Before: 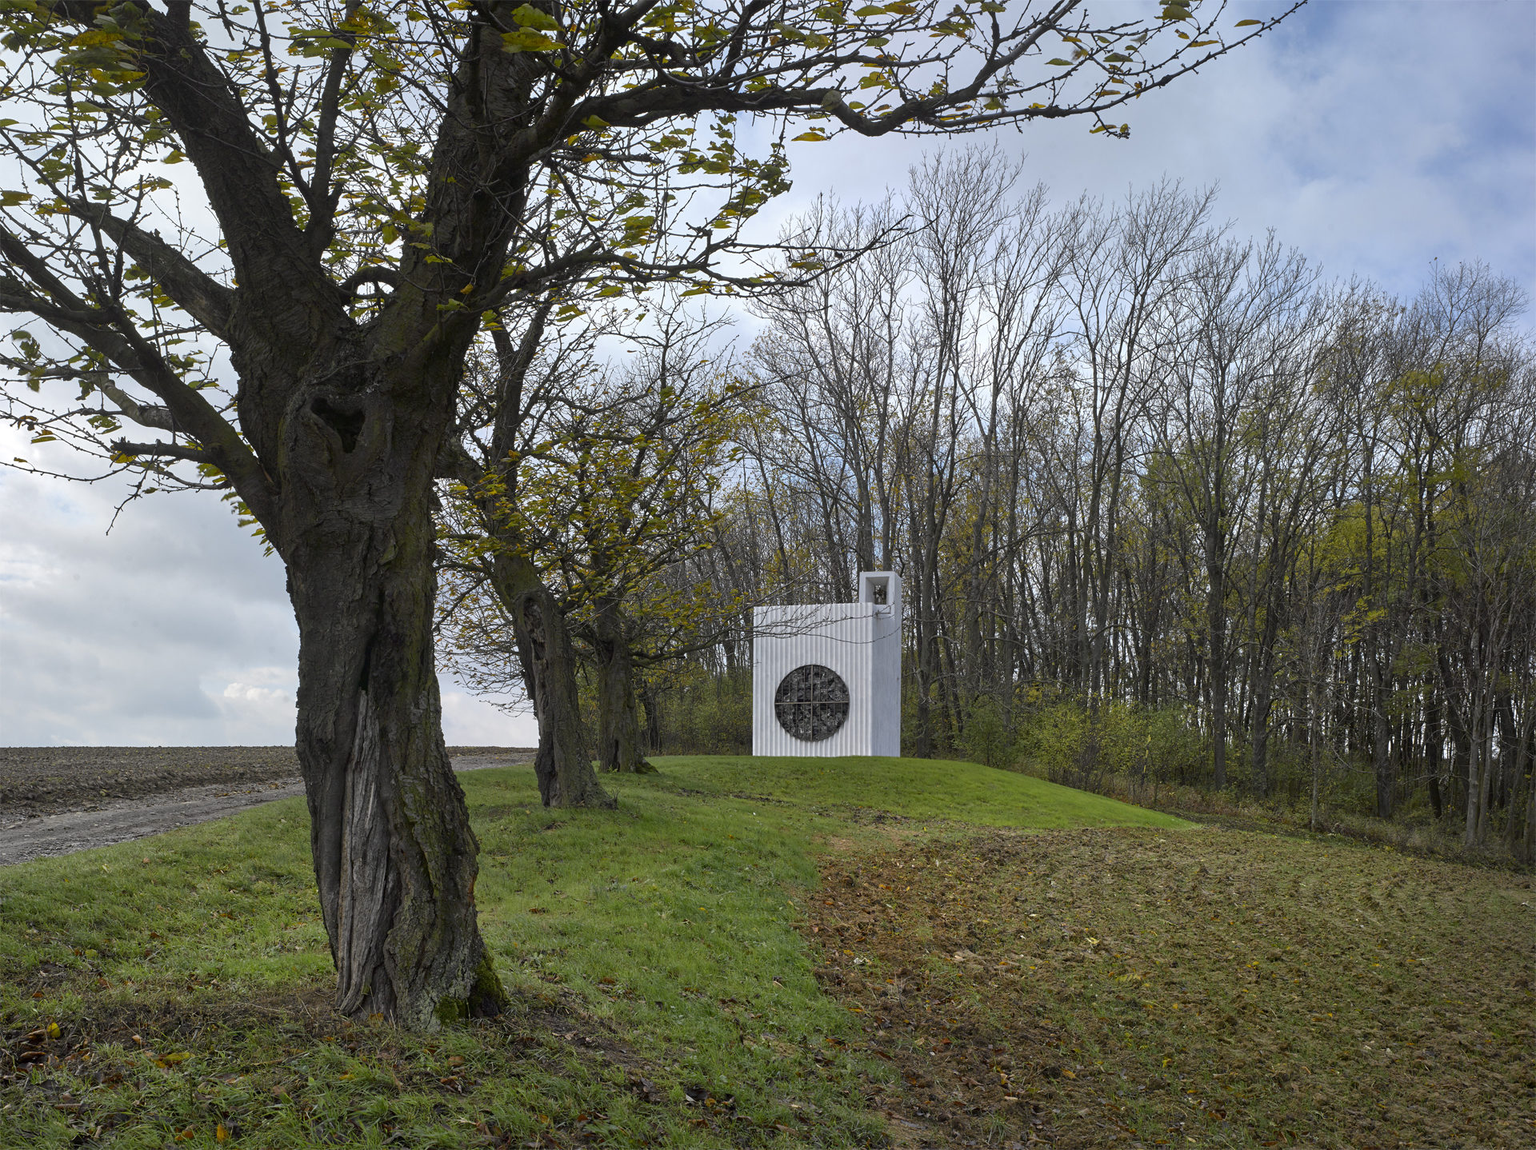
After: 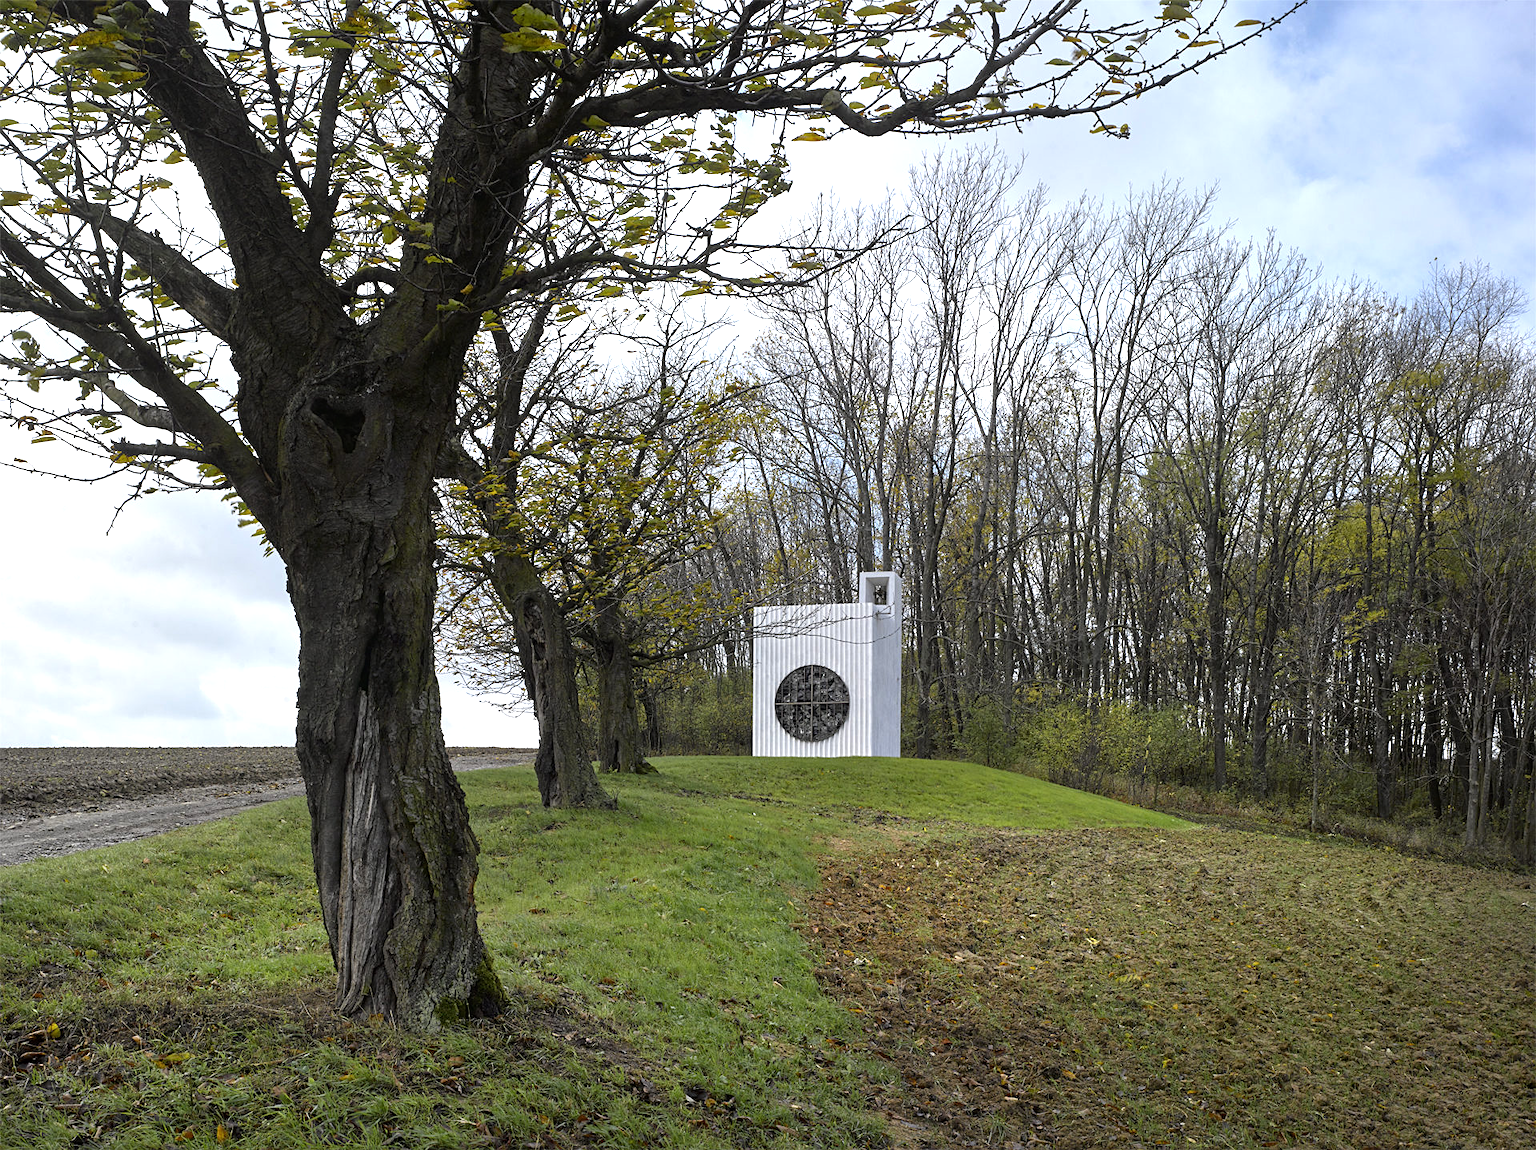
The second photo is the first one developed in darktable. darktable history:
tone equalizer: -8 EV -0.73 EV, -7 EV -0.74 EV, -6 EV -0.562 EV, -5 EV -0.381 EV, -3 EV 0.387 EV, -2 EV 0.6 EV, -1 EV 0.684 EV, +0 EV 0.76 EV
sharpen: amount 0.208
